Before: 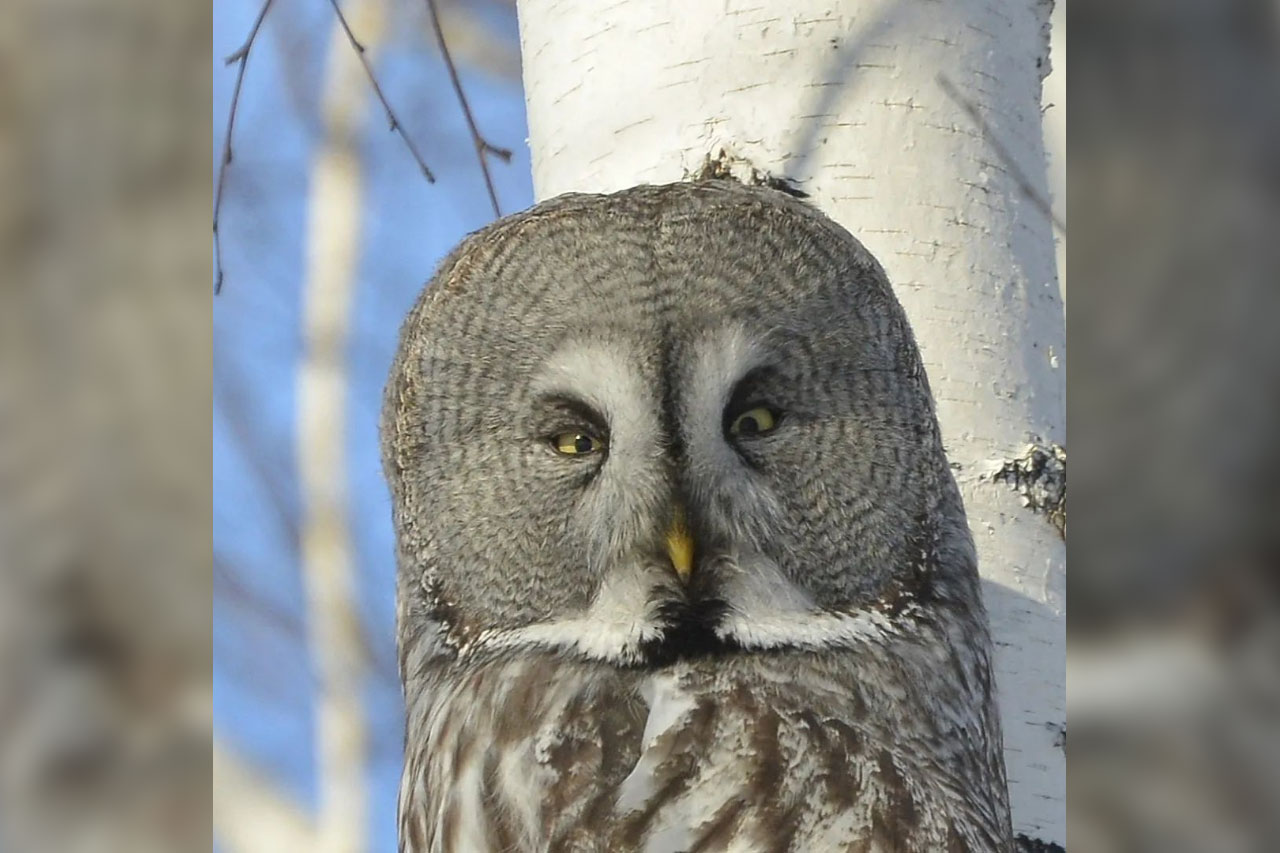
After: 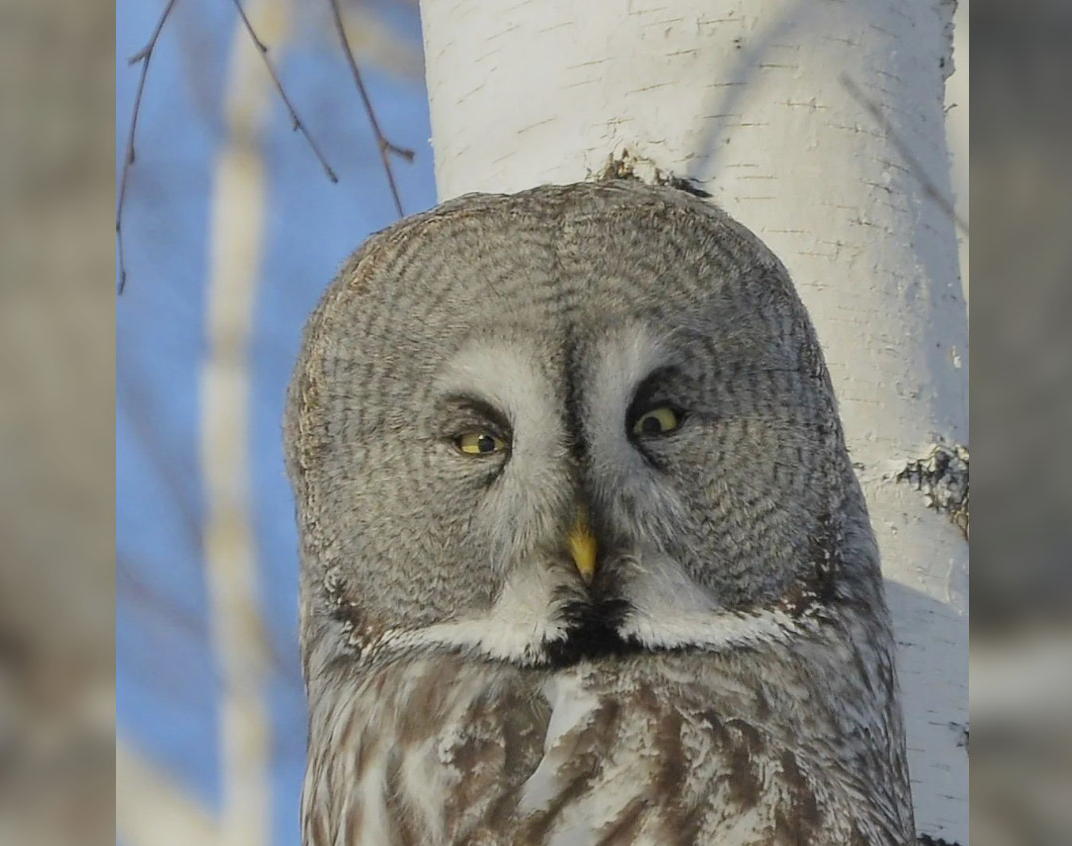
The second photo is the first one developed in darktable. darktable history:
crop: left 7.598%, right 7.873%
filmic rgb: middle gray luminance 18.42%, black relative exposure -10.5 EV, white relative exposure 3.4 EV, threshold 6 EV, target black luminance 0%, hardness 6.03, latitude 99%, contrast 0.847, shadows ↔ highlights balance 0.505%, add noise in highlights 0, preserve chrominance max RGB, color science v3 (2019), use custom middle-gray values true, iterations of high-quality reconstruction 0, contrast in highlights soft, enable highlight reconstruction true
